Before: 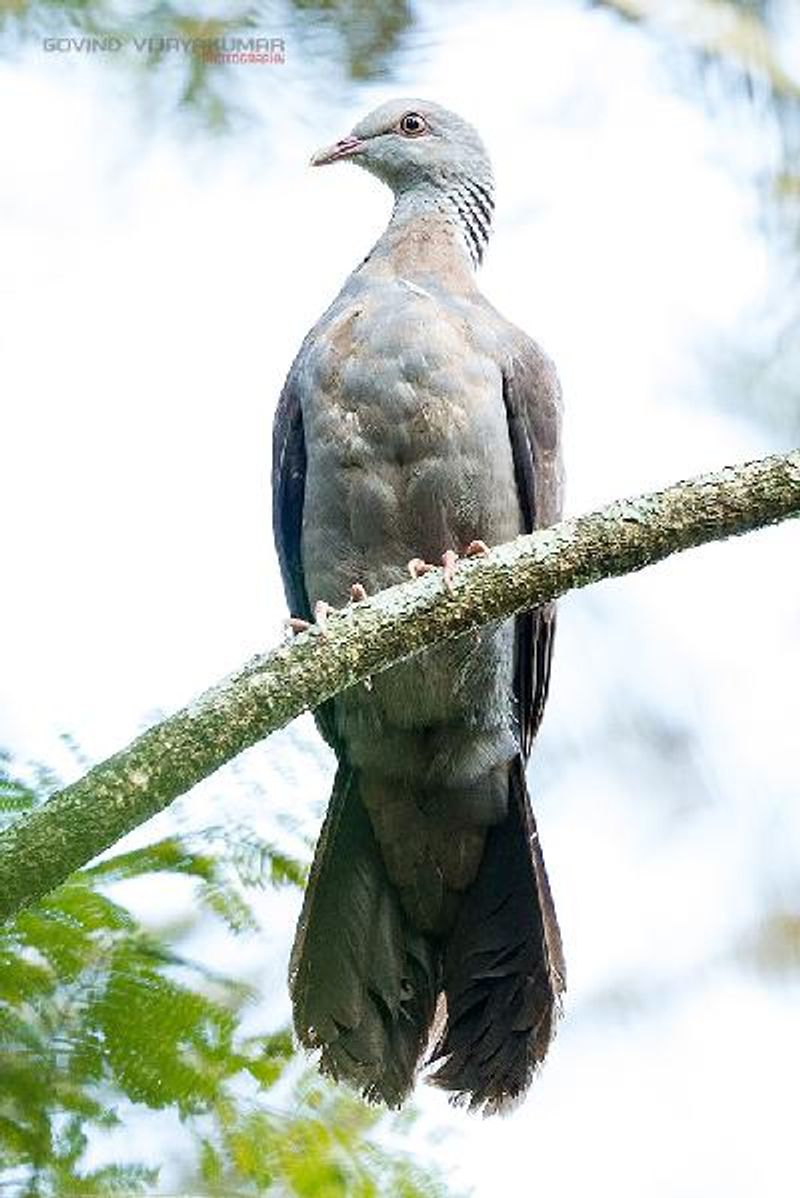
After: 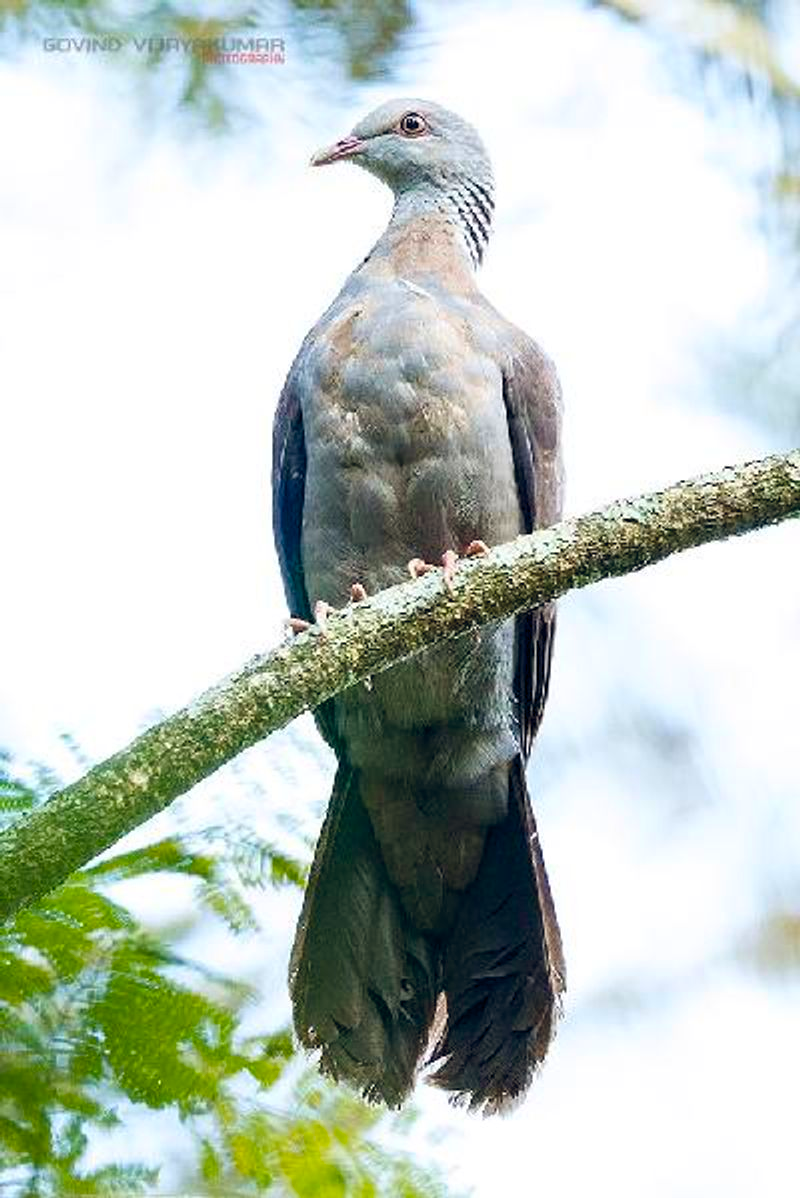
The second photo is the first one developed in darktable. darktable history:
color balance rgb: global offset › chroma 0.095%, global offset › hue 254.03°, perceptual saturation grading › global saturation -1.936%, perceptual saturation grading › highlights -7.86%, perceptual saturation grading › mid-tones 7.717%, perceptual saturation grading › shadows 3.716%, global vibrance 50.004%
